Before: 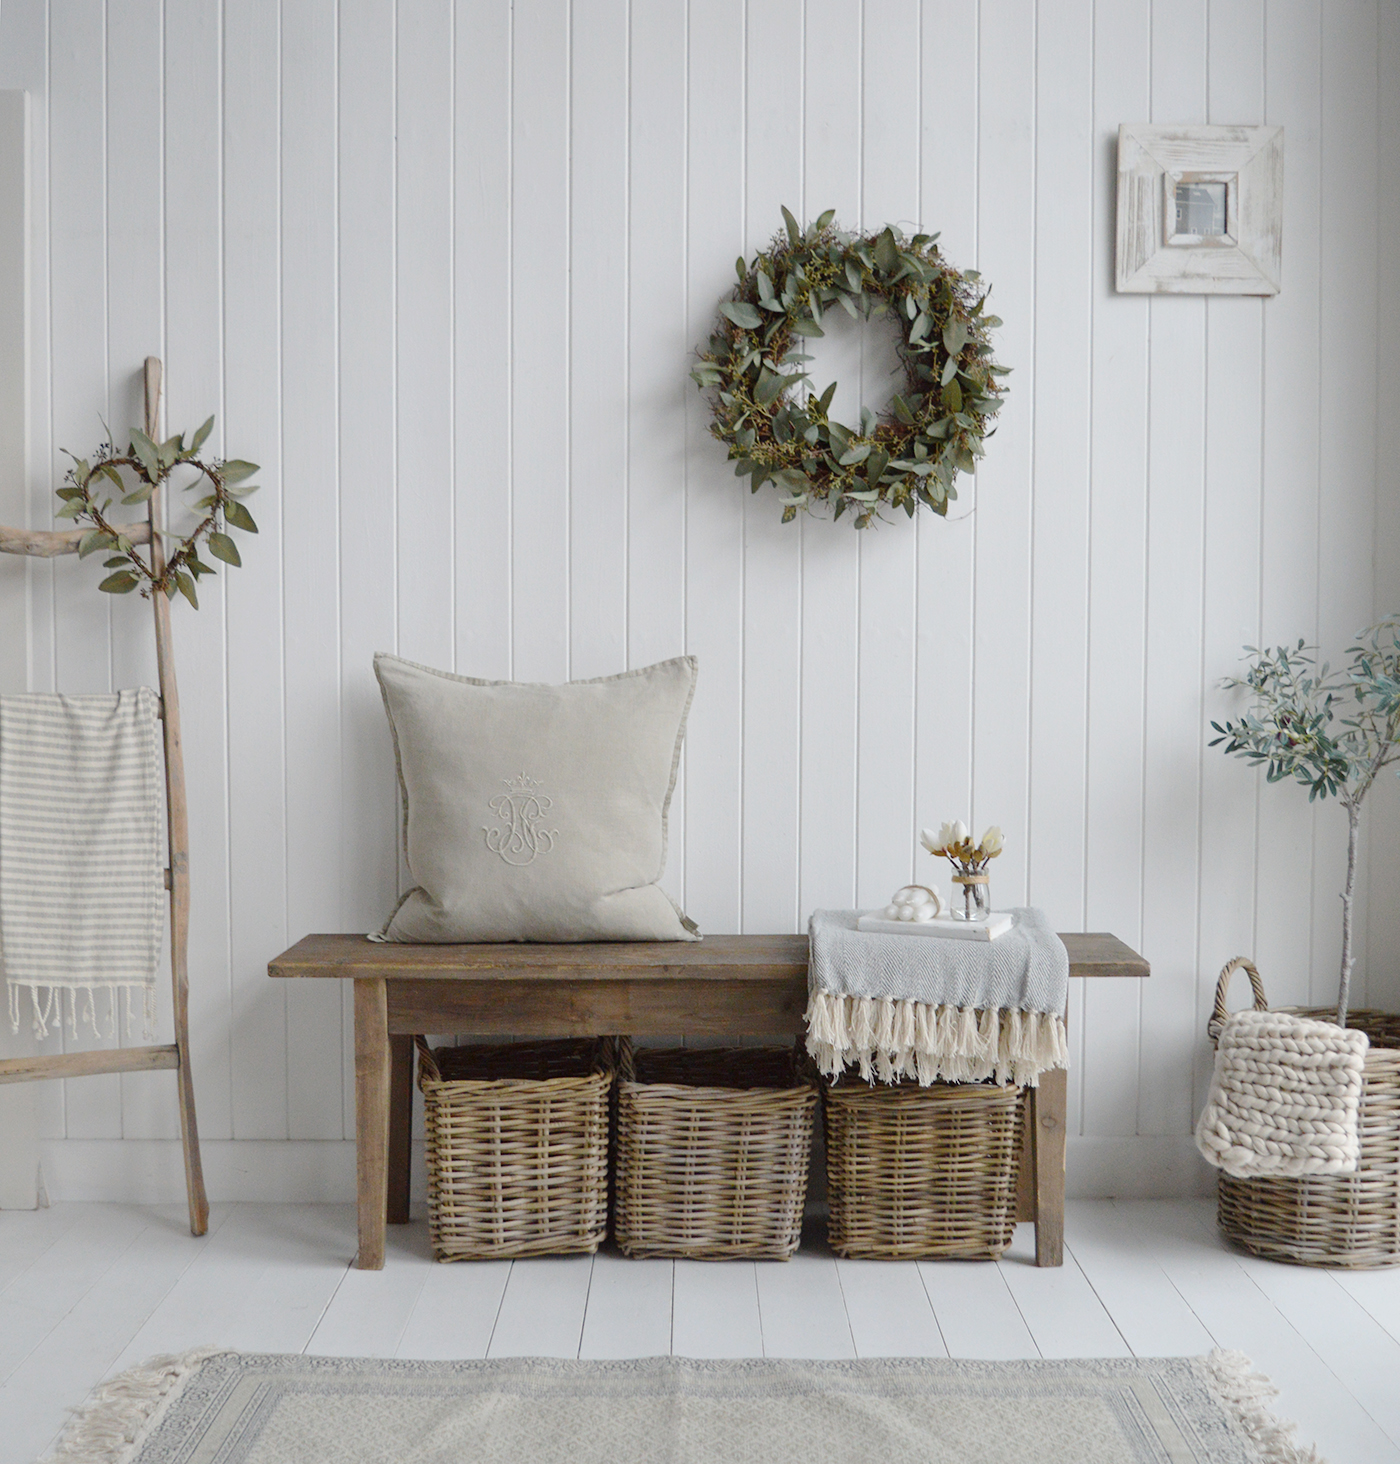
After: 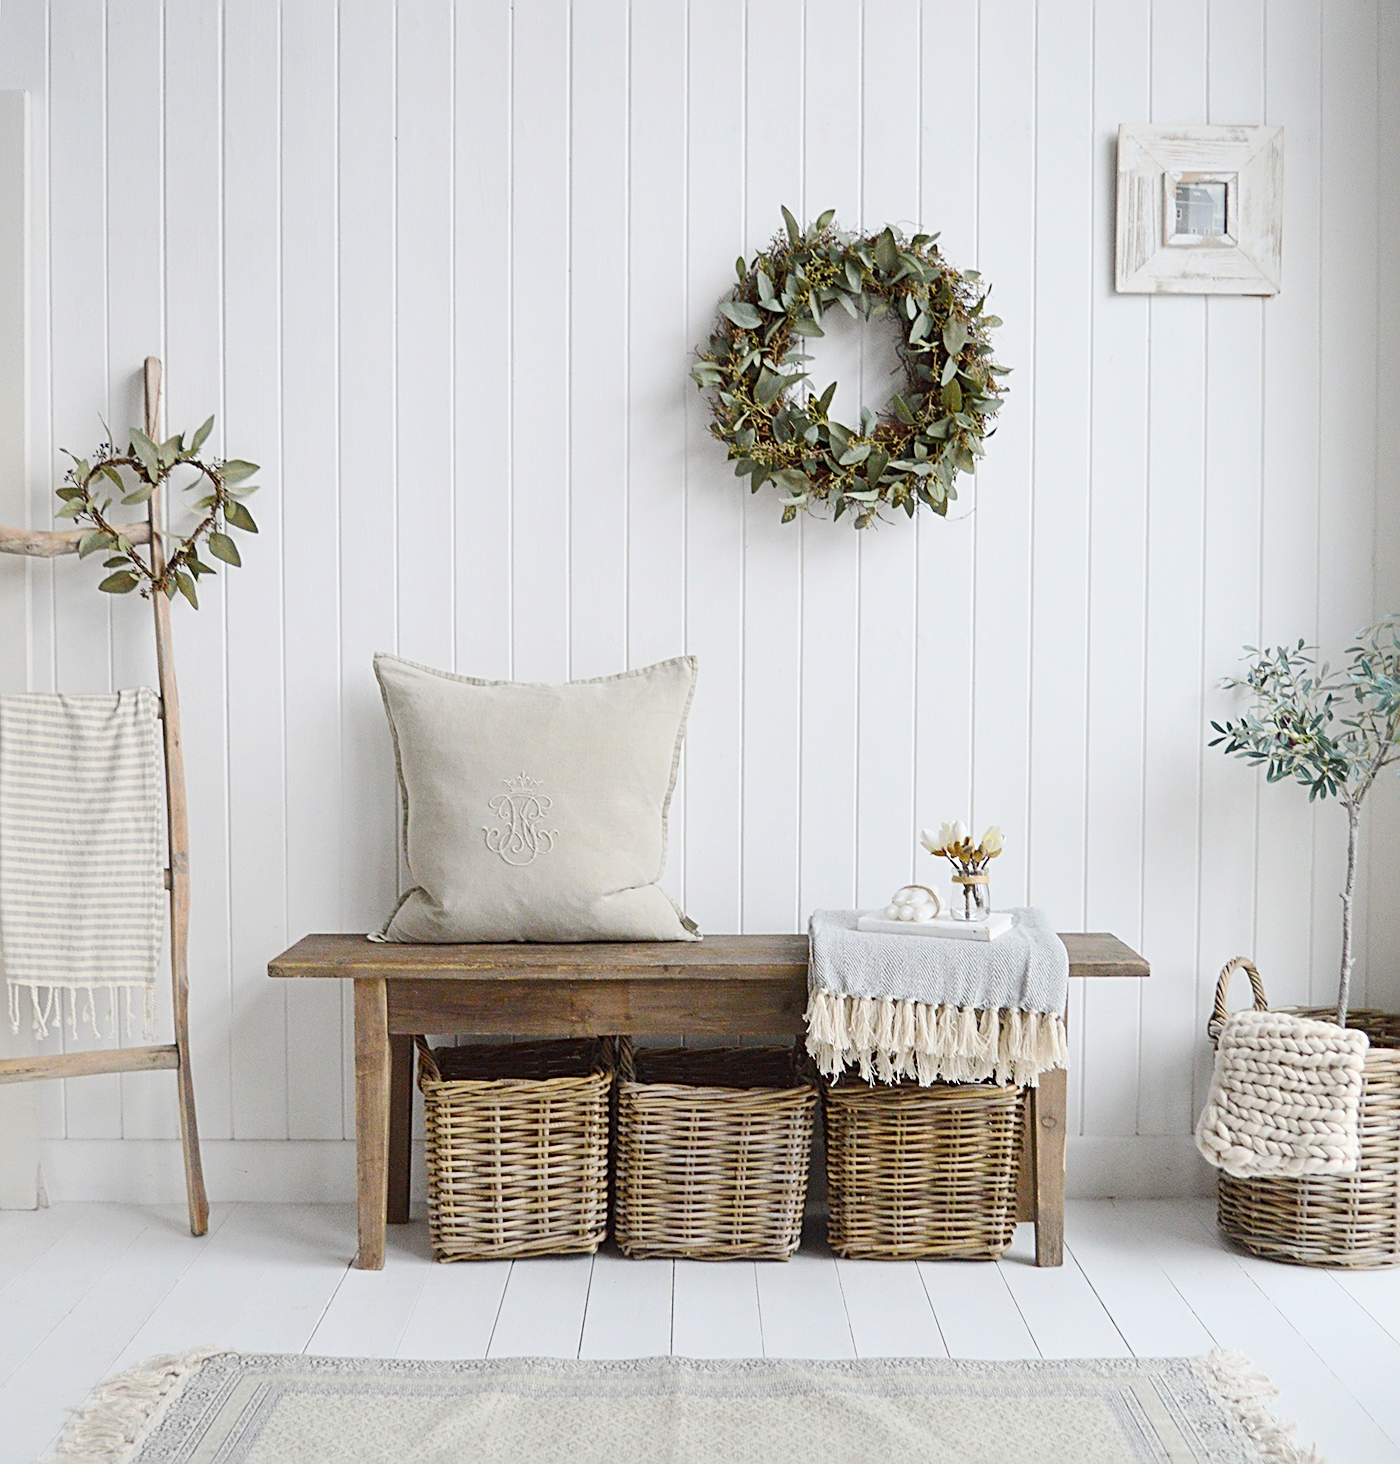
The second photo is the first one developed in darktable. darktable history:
sharpen: radius 2.635, amount 0.671
contrast brightness saturation: contrast 0.199, brightness 0.163, saturation 0.215
